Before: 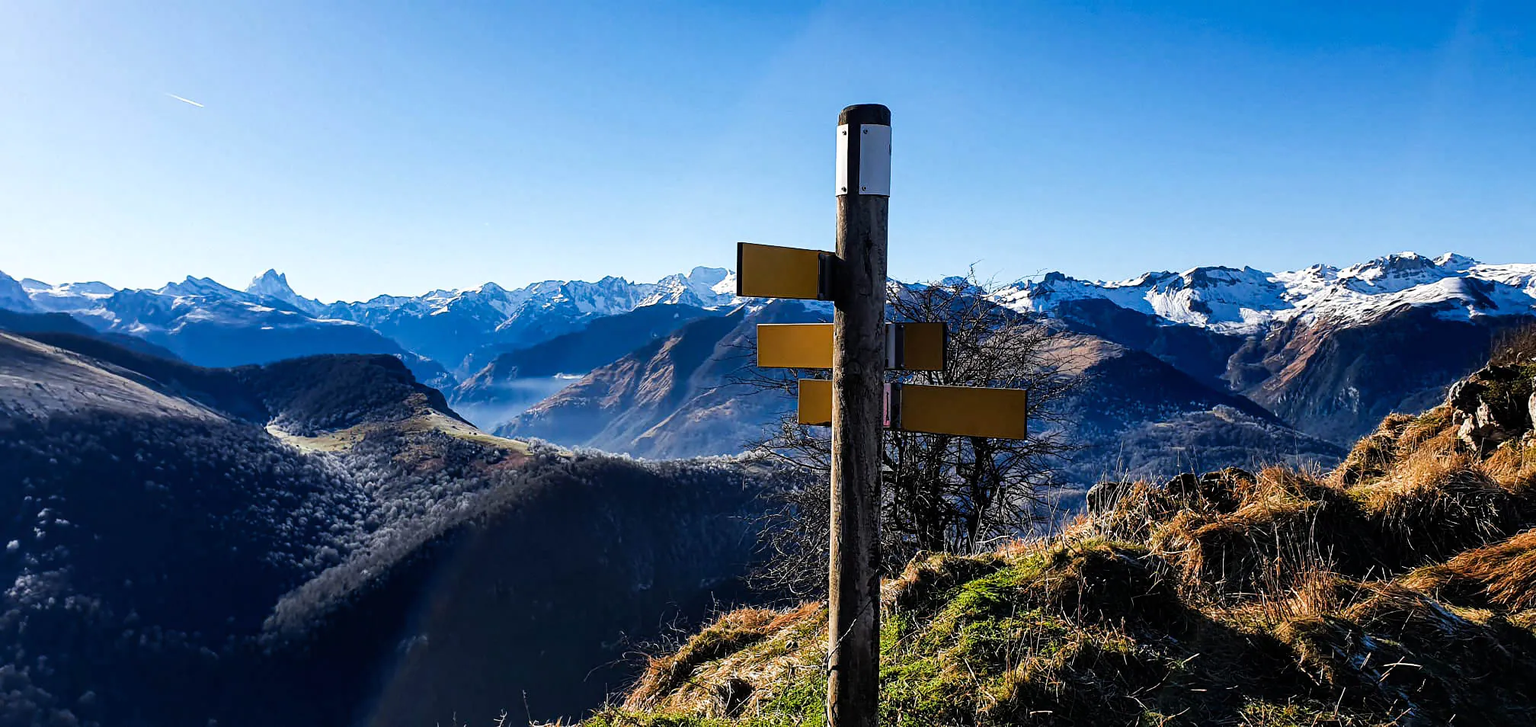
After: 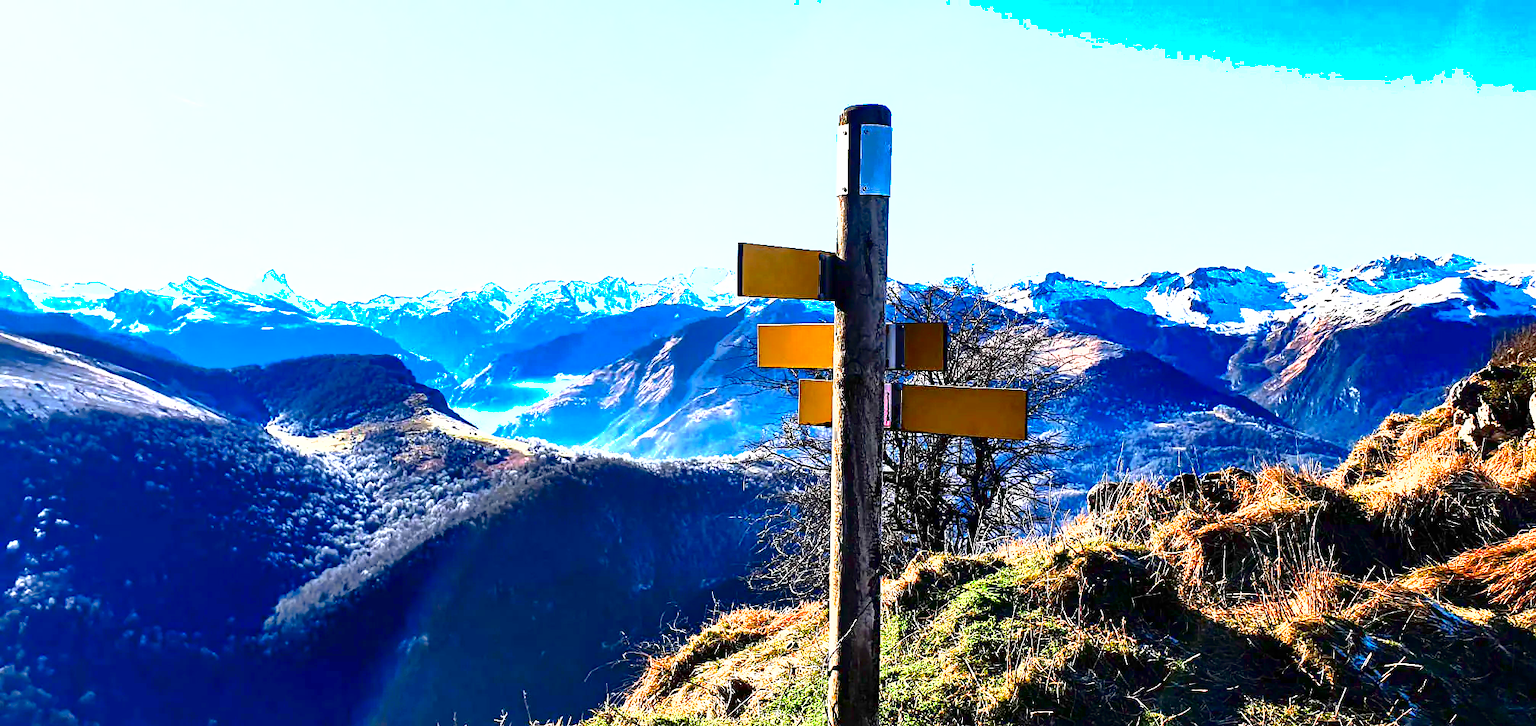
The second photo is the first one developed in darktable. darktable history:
contrast brightness saturation: contrast 0.223, brightness -0.181, saturation 0.24
exposure: black level correction 0, exposure 1.989 EV, compensate highlight preservation false
shadows and highlights: highlights -59.94
